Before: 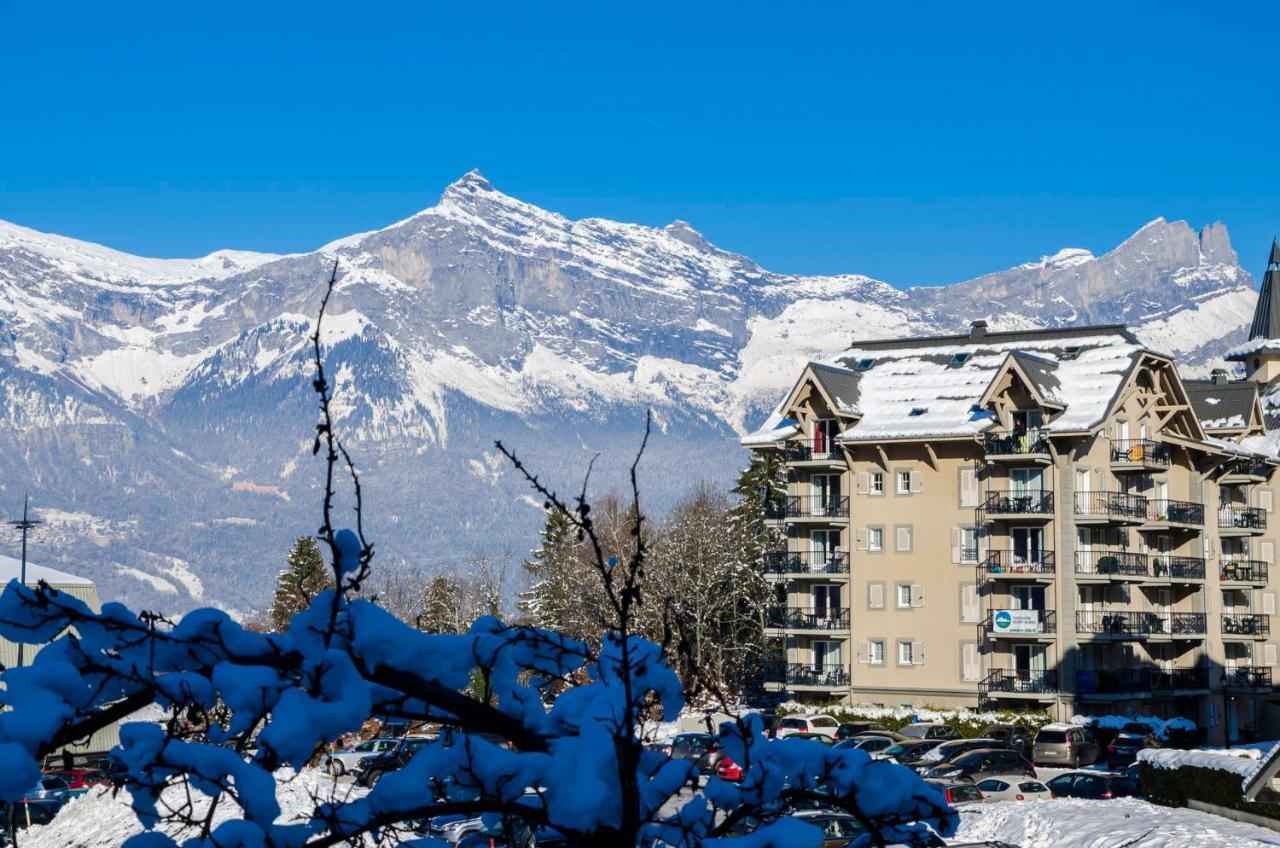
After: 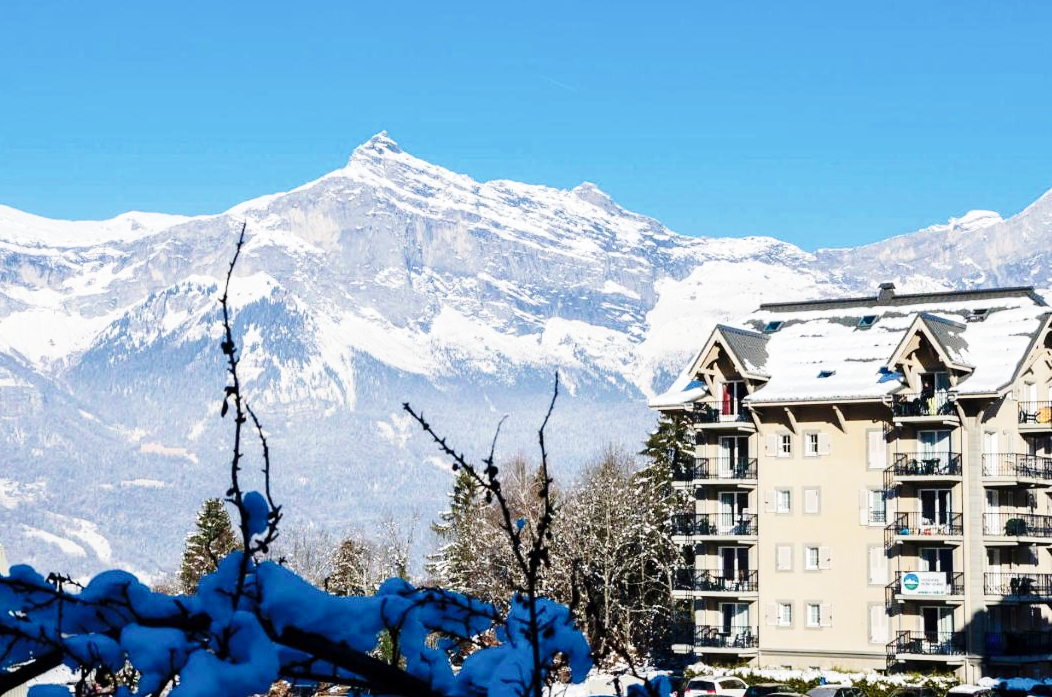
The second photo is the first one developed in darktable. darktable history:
crop and rotate: left 7.196%, top 4.574%, right 10.605%, bottom 13.178%
contrast brightness saturation: contrast 0.11, saturation -0.17
base curve: curves: ch0 [(0, 0) (0.028, 0.03) (0.121, 0.232) (0.46, 0.748) (0.859, 0.968) (1, 1)], preserve colors none
